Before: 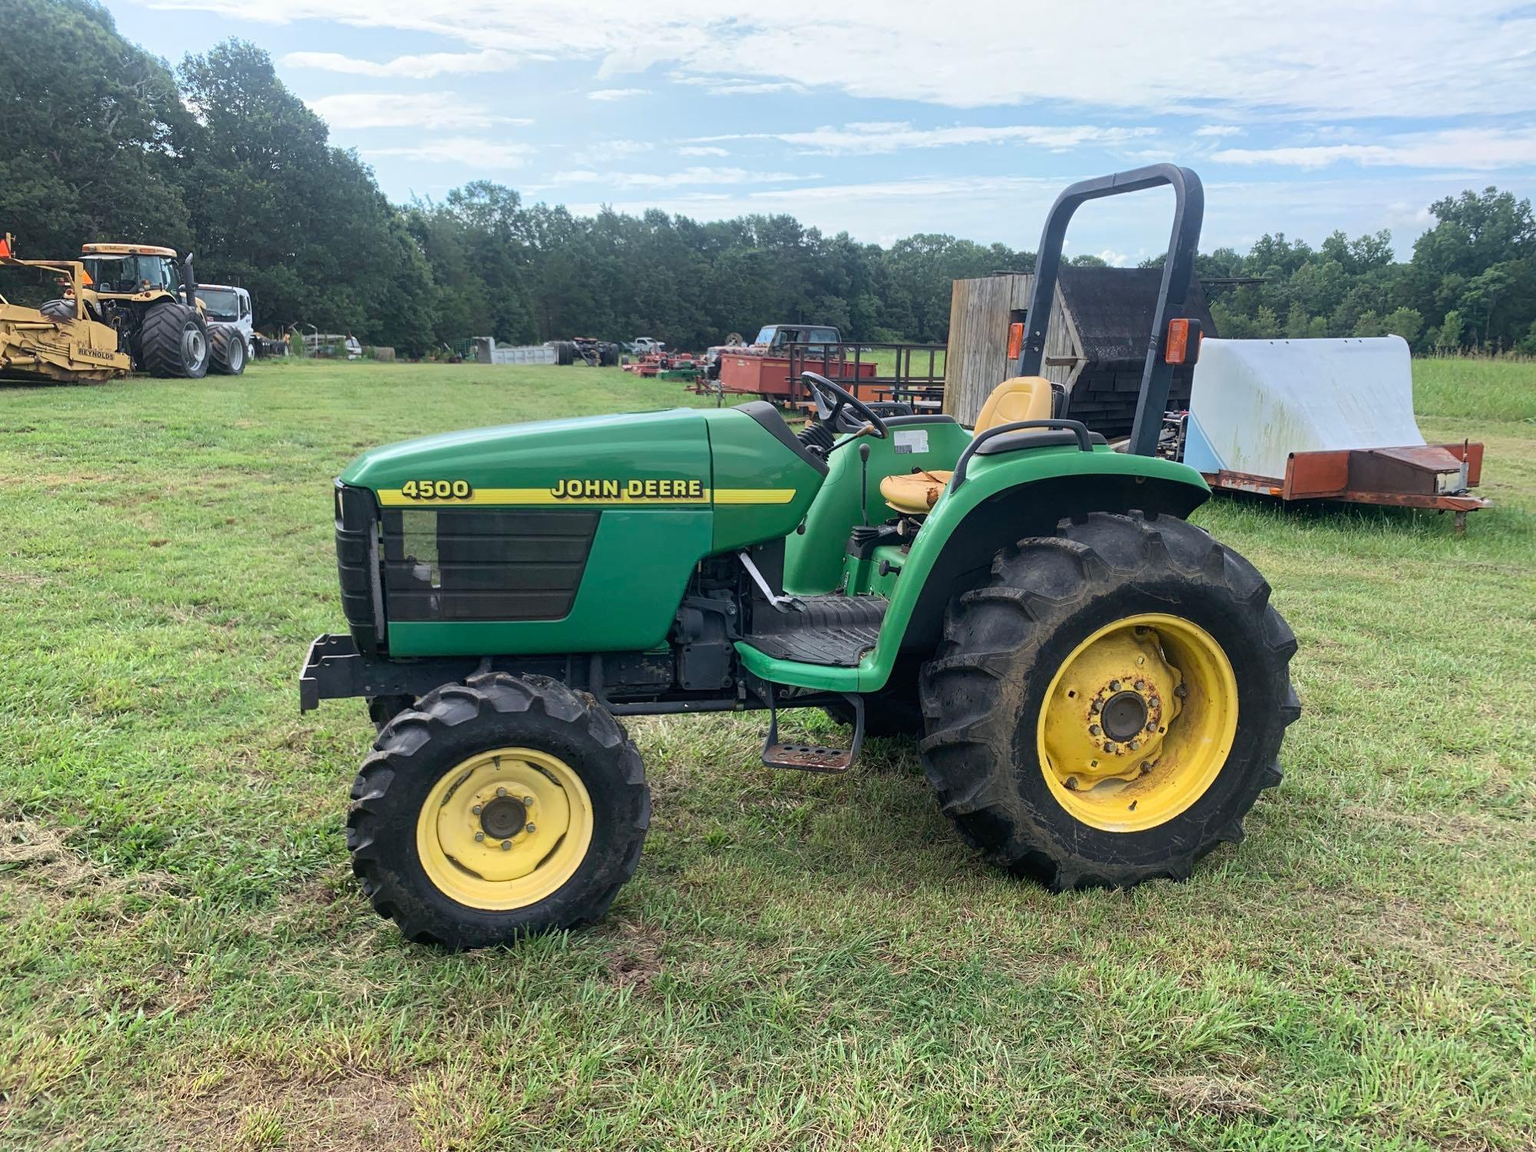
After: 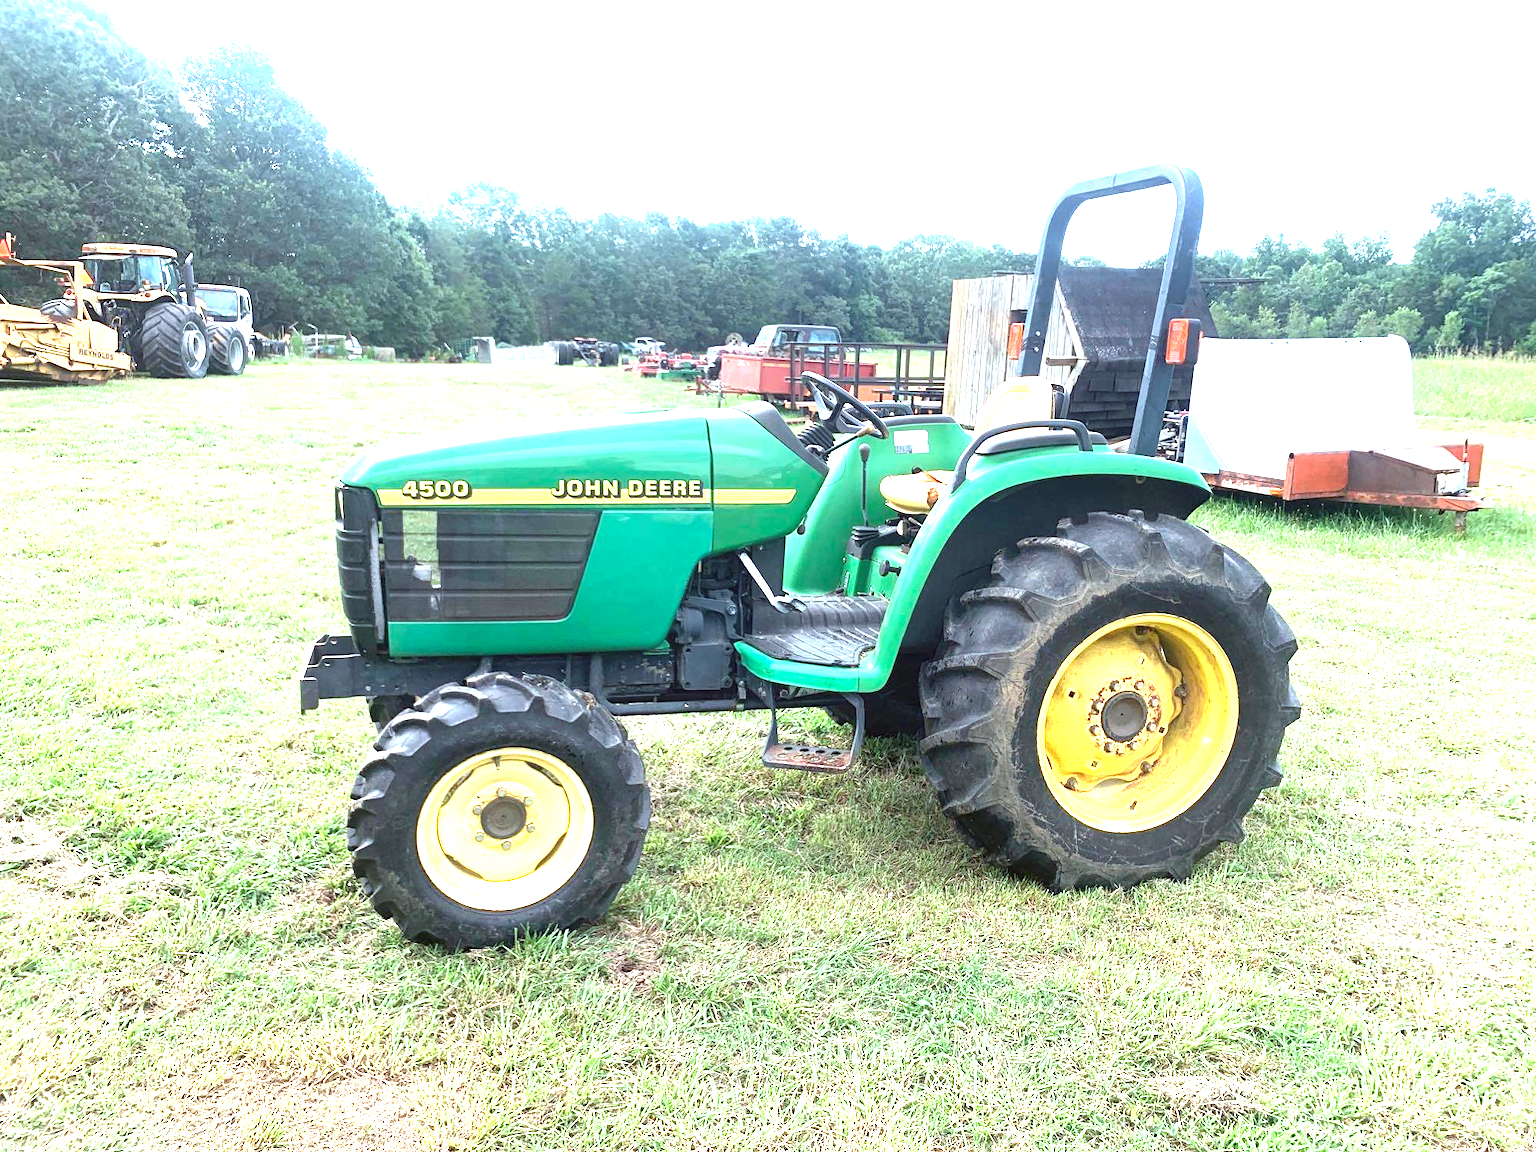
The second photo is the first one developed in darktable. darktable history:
exposure: black level correction 0, exposure 2 EV, compensate highlight preservation false
color correction: highlights a* -3.28, highlights b* -6.24, shadows a* 3.1, shadows b* 5.19
